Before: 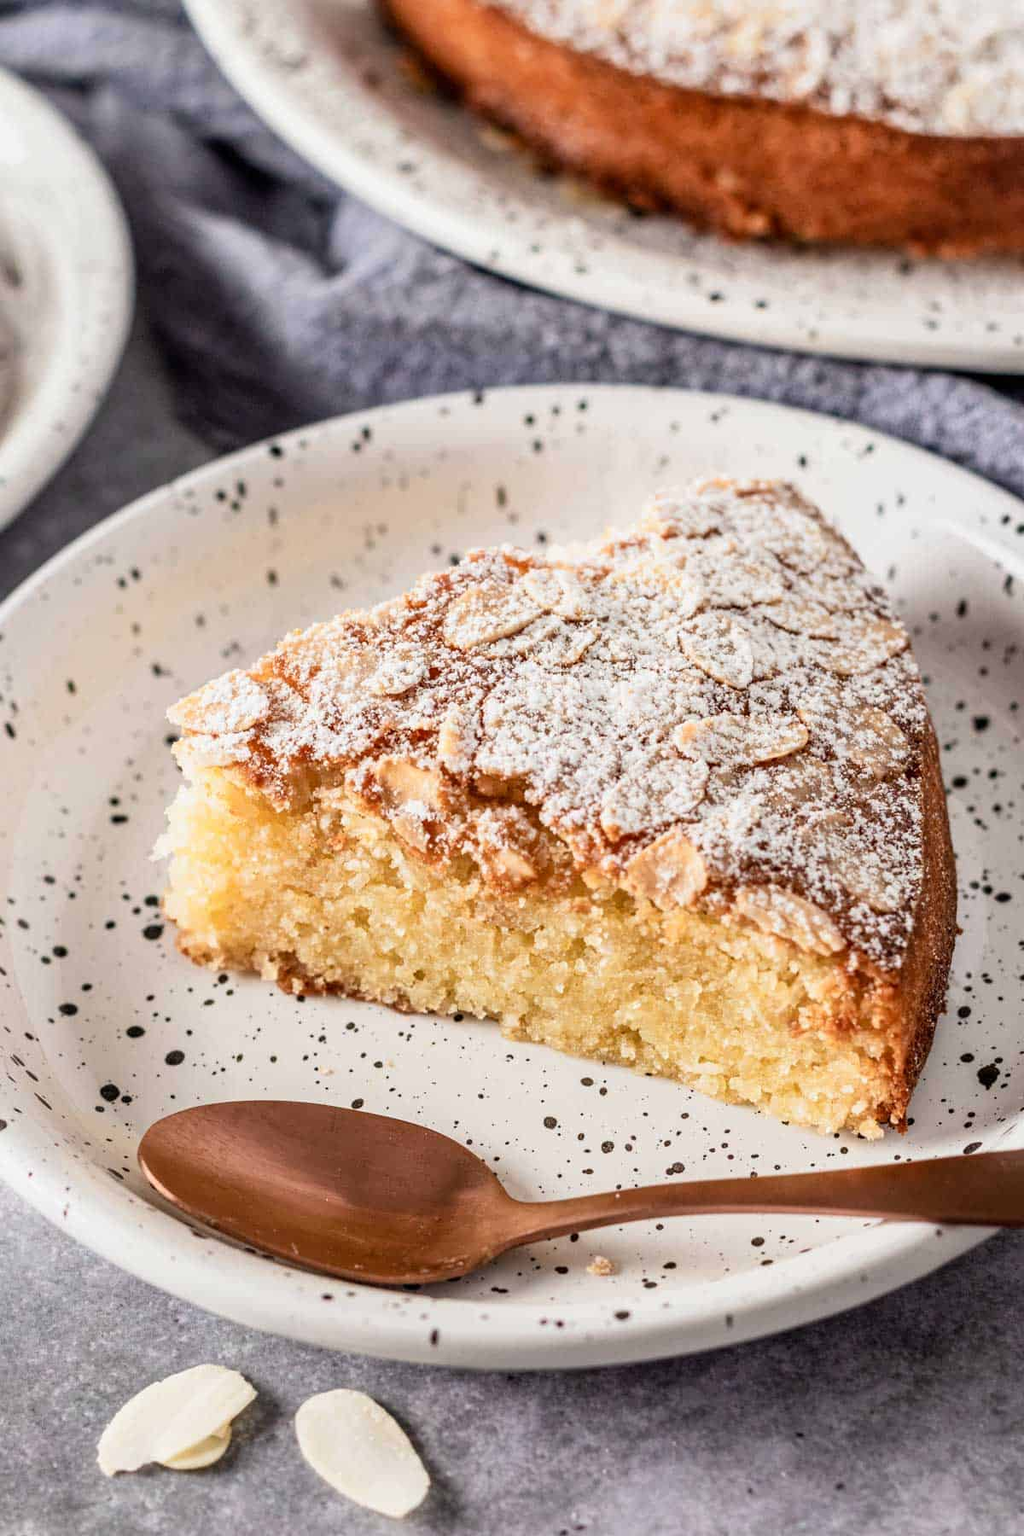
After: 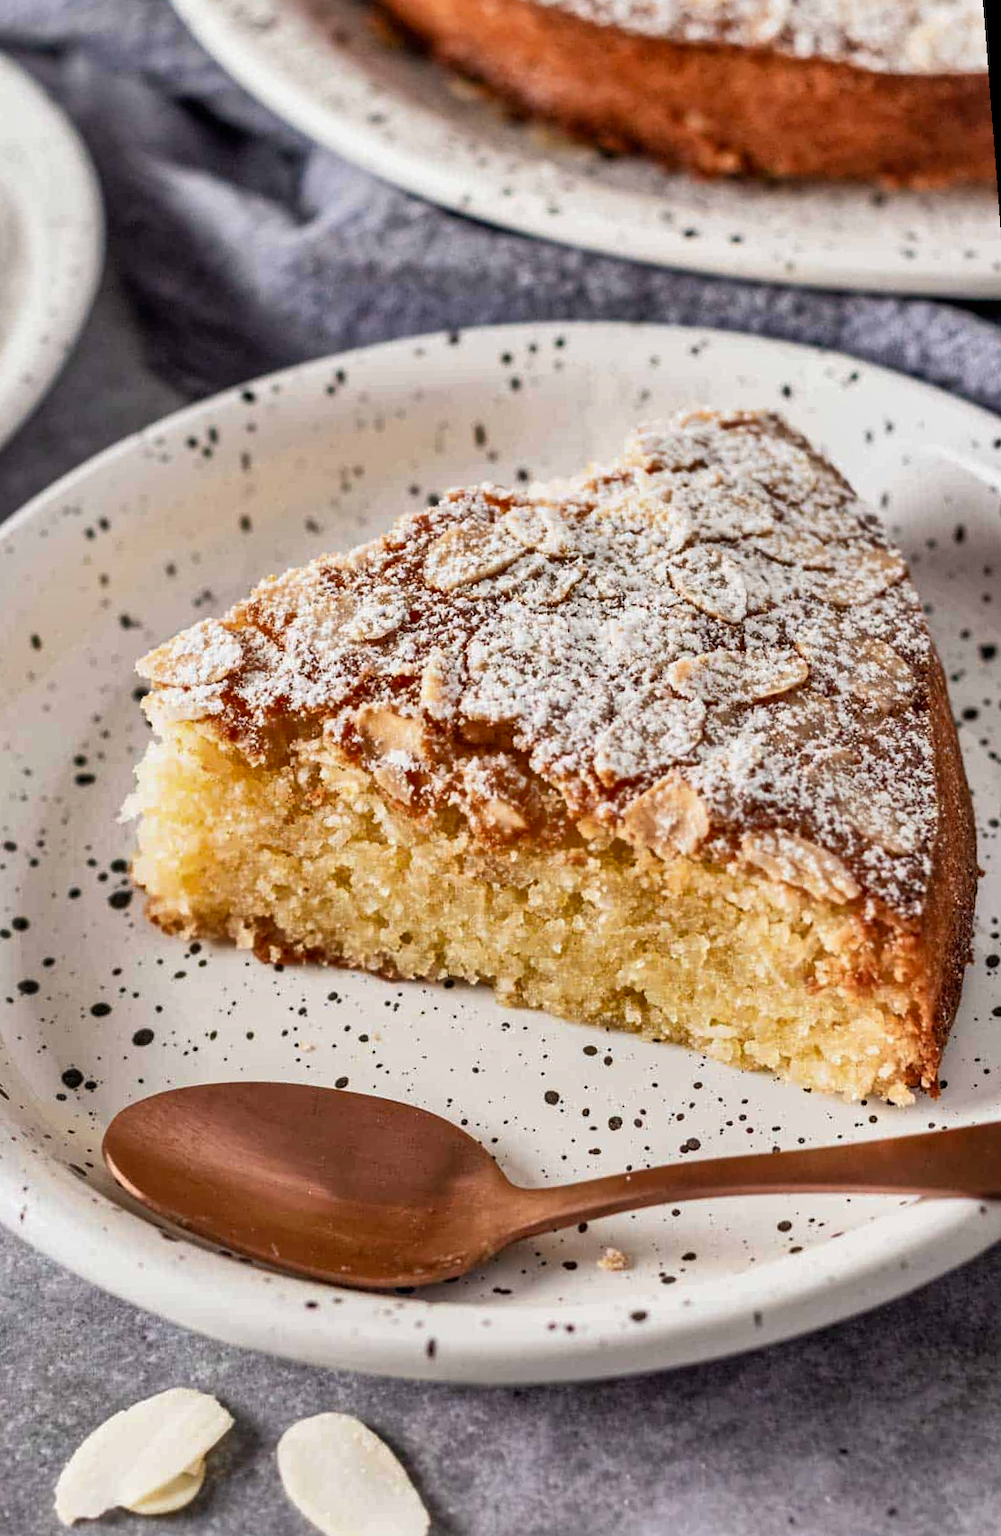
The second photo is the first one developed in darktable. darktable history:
rotate and perspective: rotation -1.68°, lens shift (vertical) -0.146, crop left 0.049, crop right 0.912, crop top 0.032, crop bottom 0.96
shadows and highlights: radius 118.69, shadows 42.21, highlights -61.56, soften with gaussian
